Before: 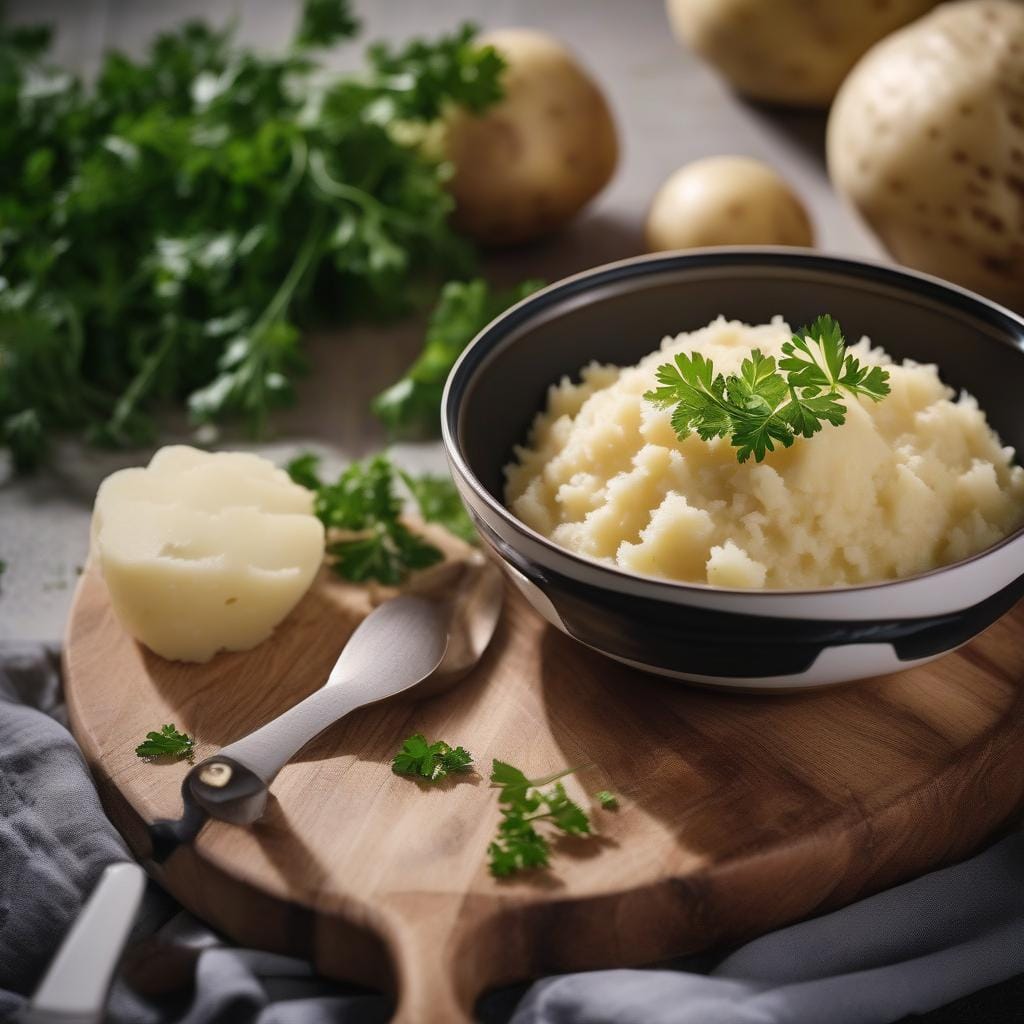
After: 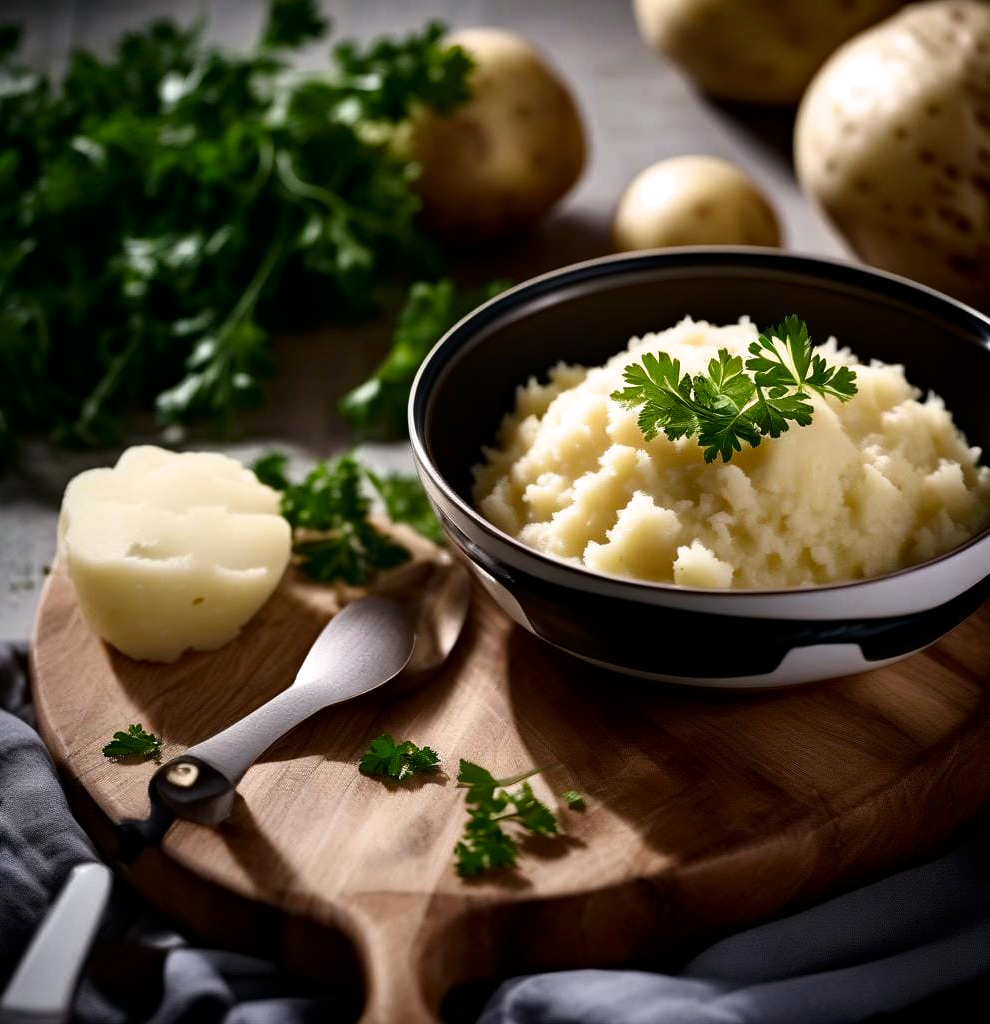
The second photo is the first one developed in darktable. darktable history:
crop and rotate: left 3.236%
contrast brightness saturation: contrast 0.066, brightness -0.128, saturation 0.052
haze removal: compatibility mode true
filmic rgb: black relative exposure -9.12 EV, white relative exposure 2.3 EV, threshold 5.96 EV, hardness 7.5, enable highlight reconstruction true
